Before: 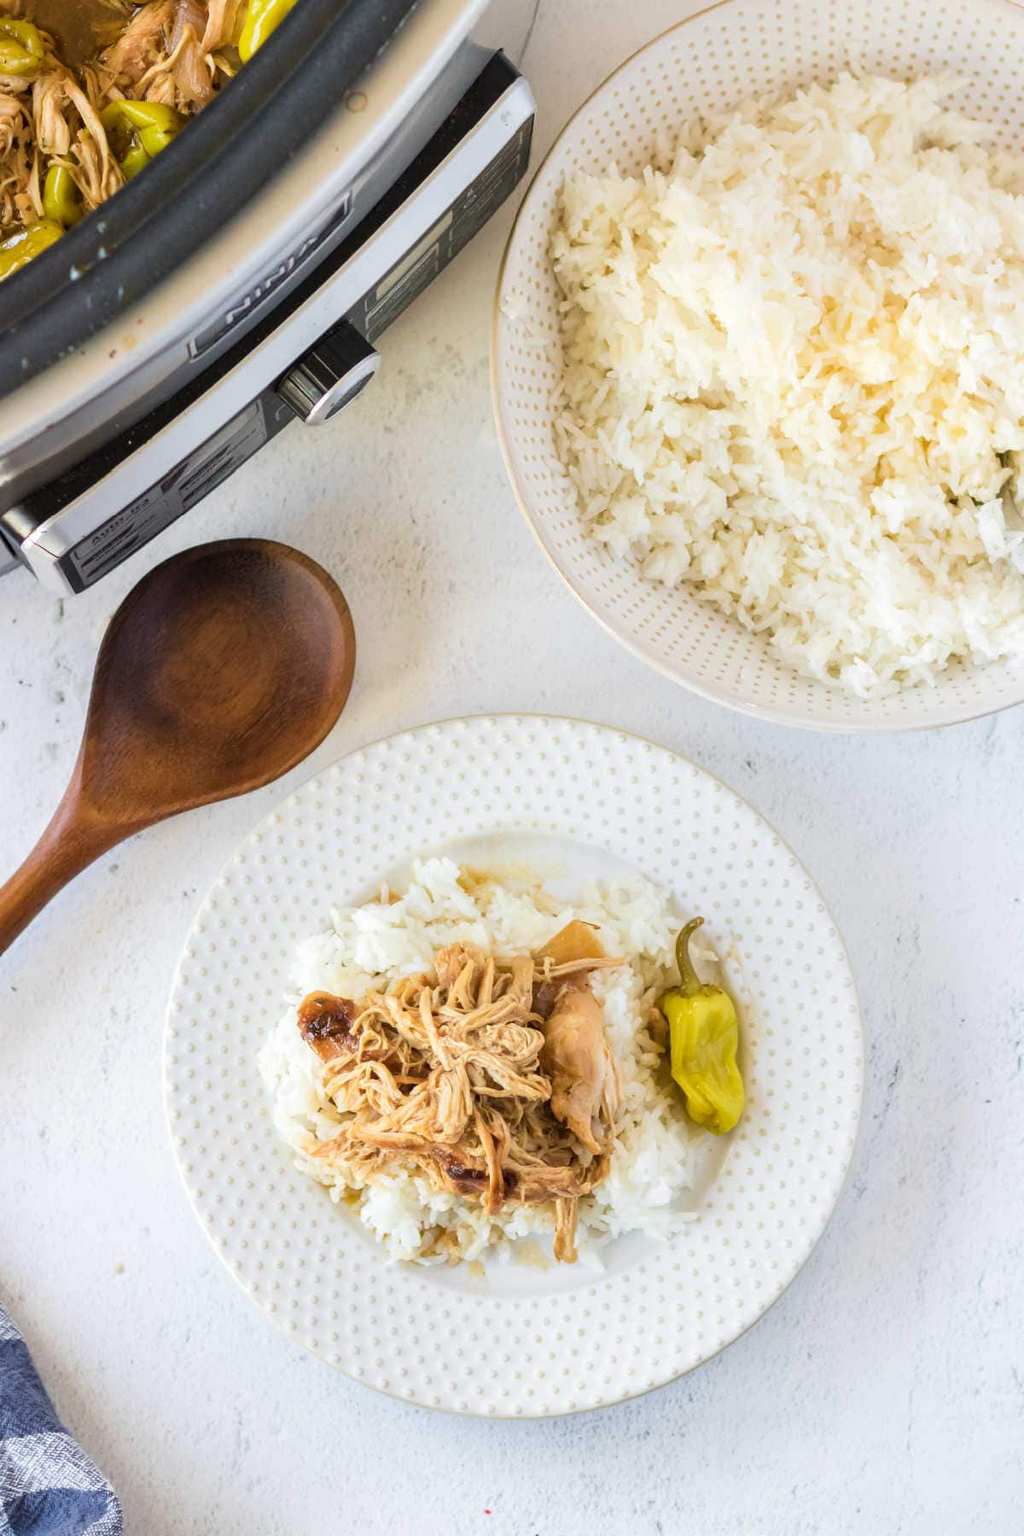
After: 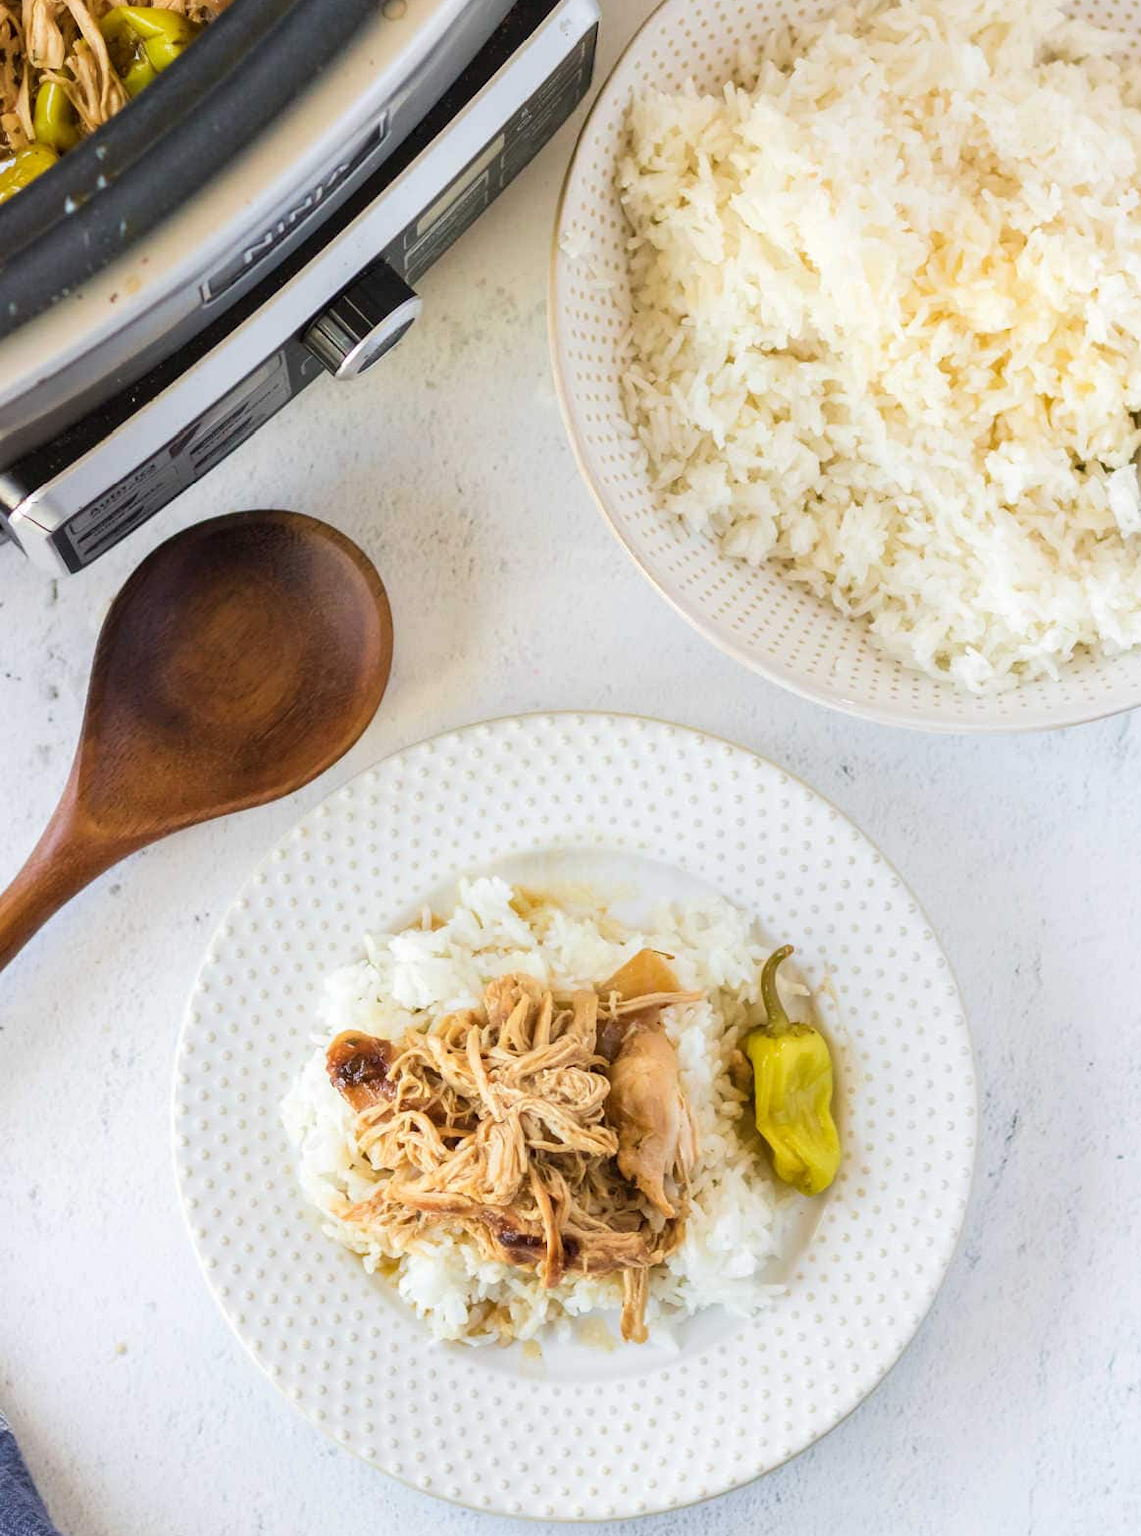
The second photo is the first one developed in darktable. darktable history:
crop: left 1.341%, top 6.177%, right 1.606%, bottom 6.817%
